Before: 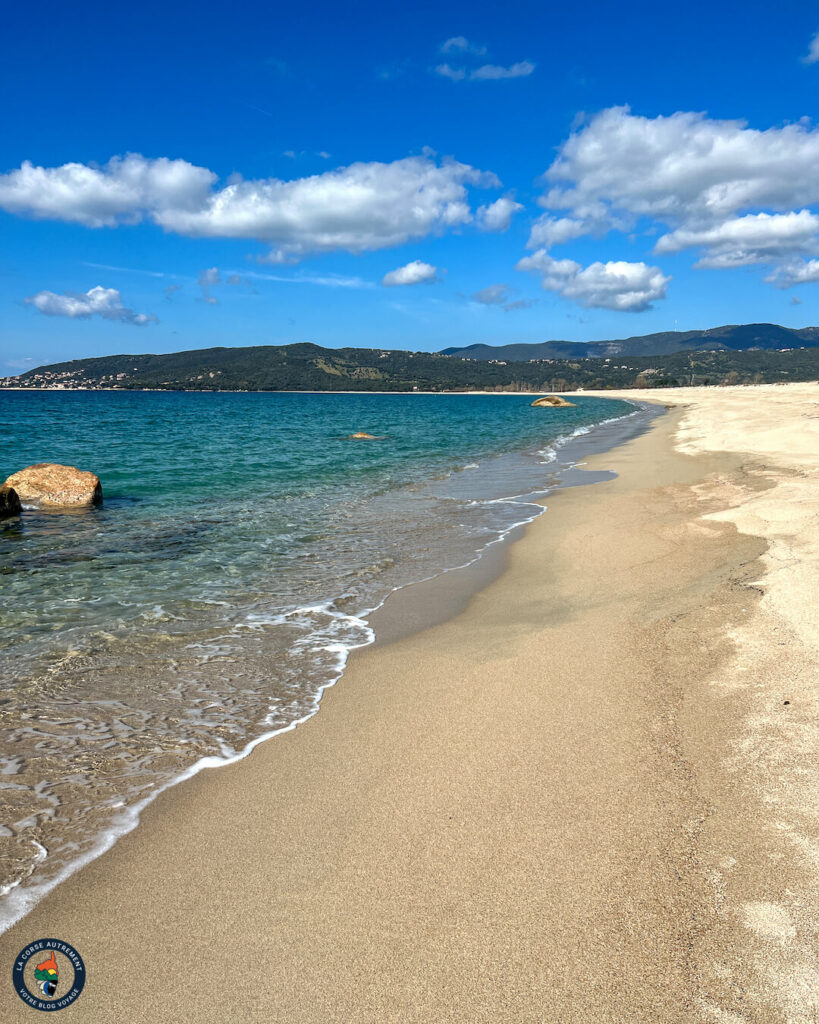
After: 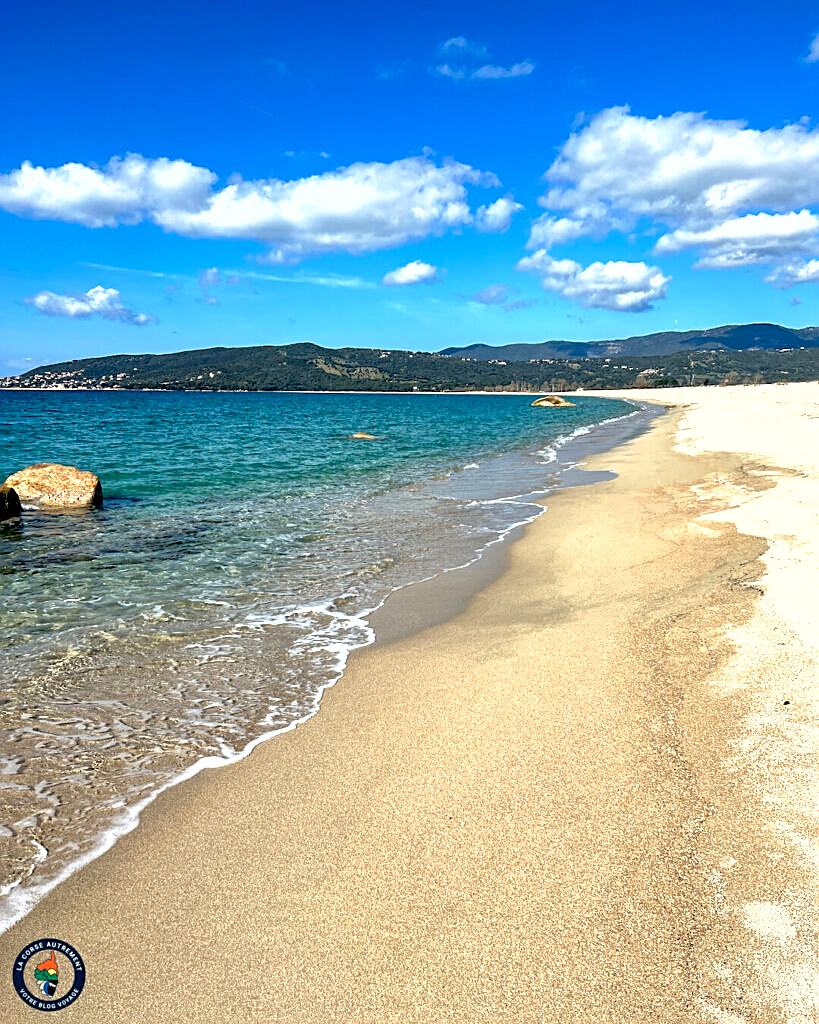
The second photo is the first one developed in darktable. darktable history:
exposure: exposure 0.491 EV, compensate highlight preservation false
base curve: curves: ch0 [(0.017, 0) (0.425, 0.441) (0.844, 0.933) (1, 1)], preserve colors none
shadows and highlights: shadows 9.8, white point adjustment 1.04, highlights -38.66
sharpen: on, module defaults
